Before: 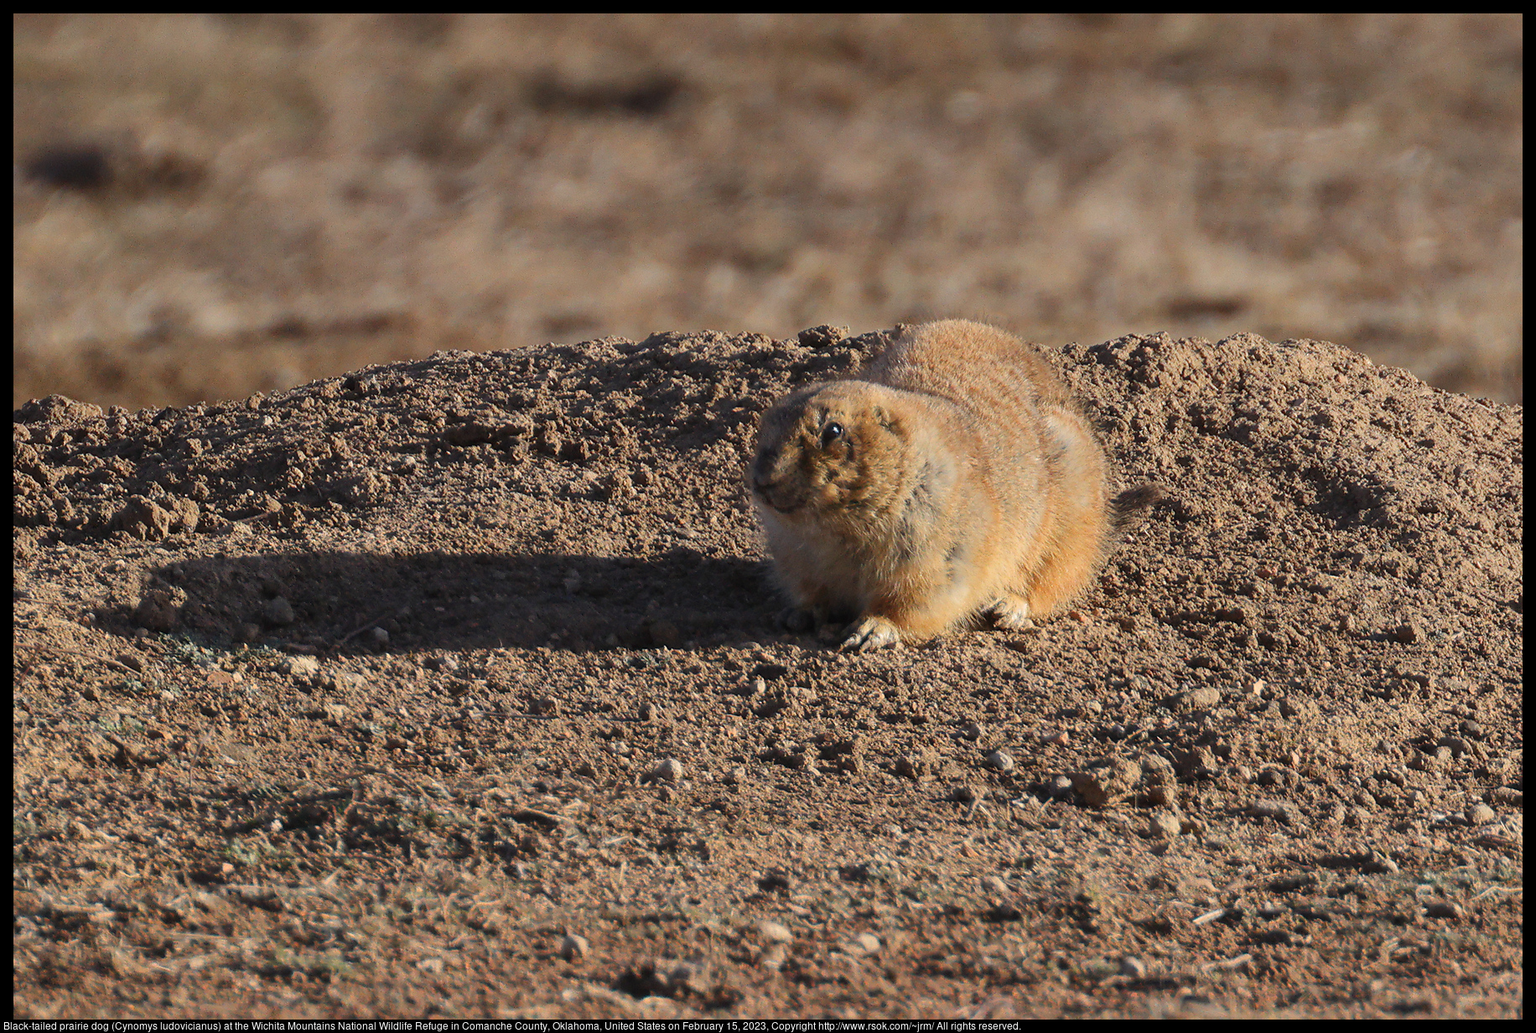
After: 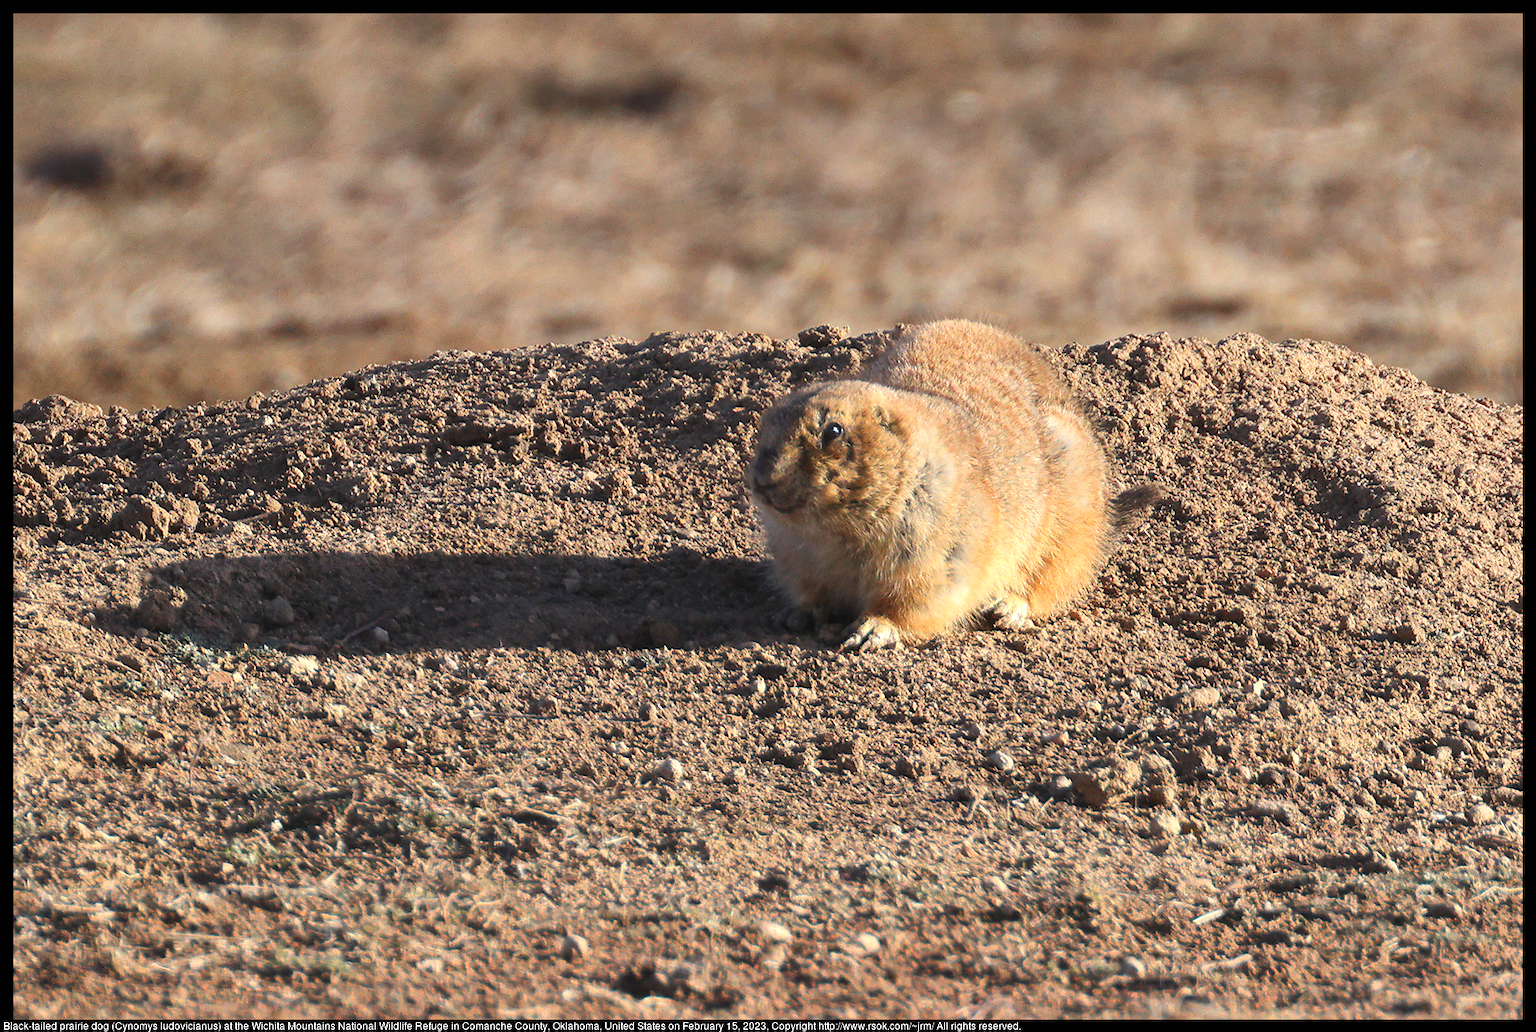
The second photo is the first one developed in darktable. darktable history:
exposure: black level correction 0, exposure 0.68 EV, compensate highlight preservation false
